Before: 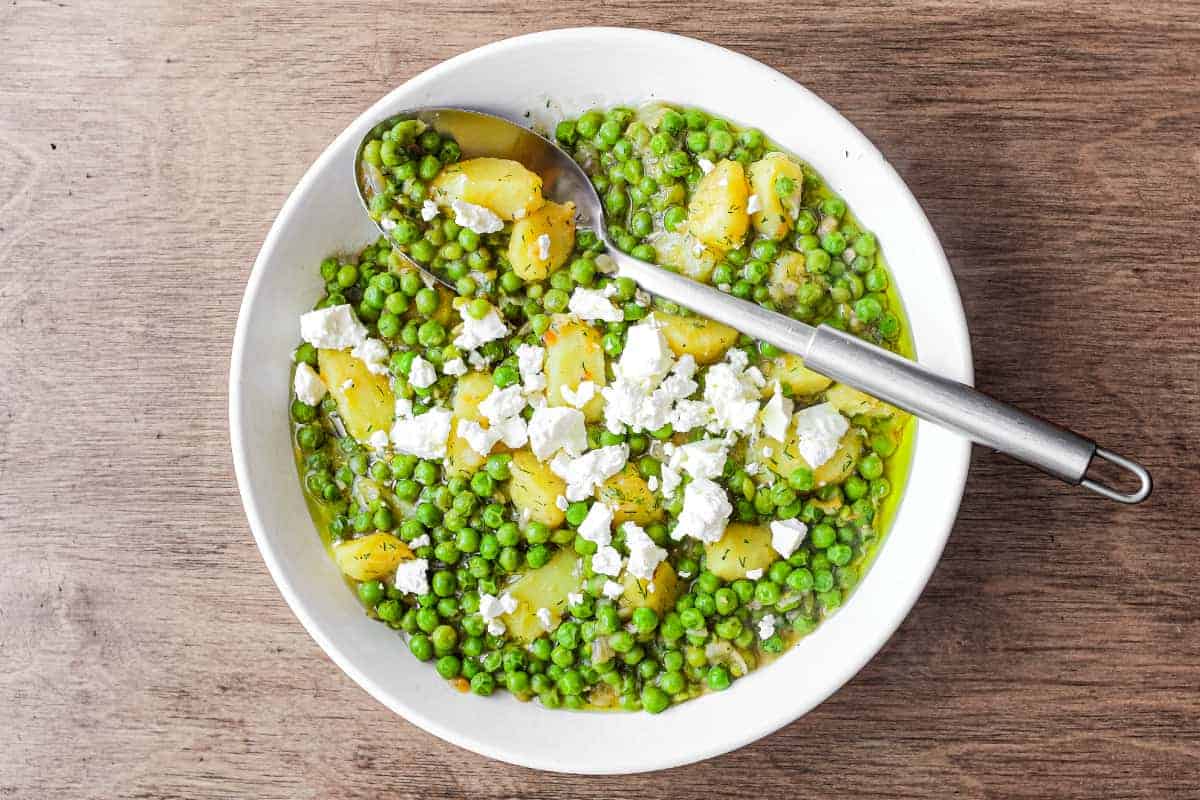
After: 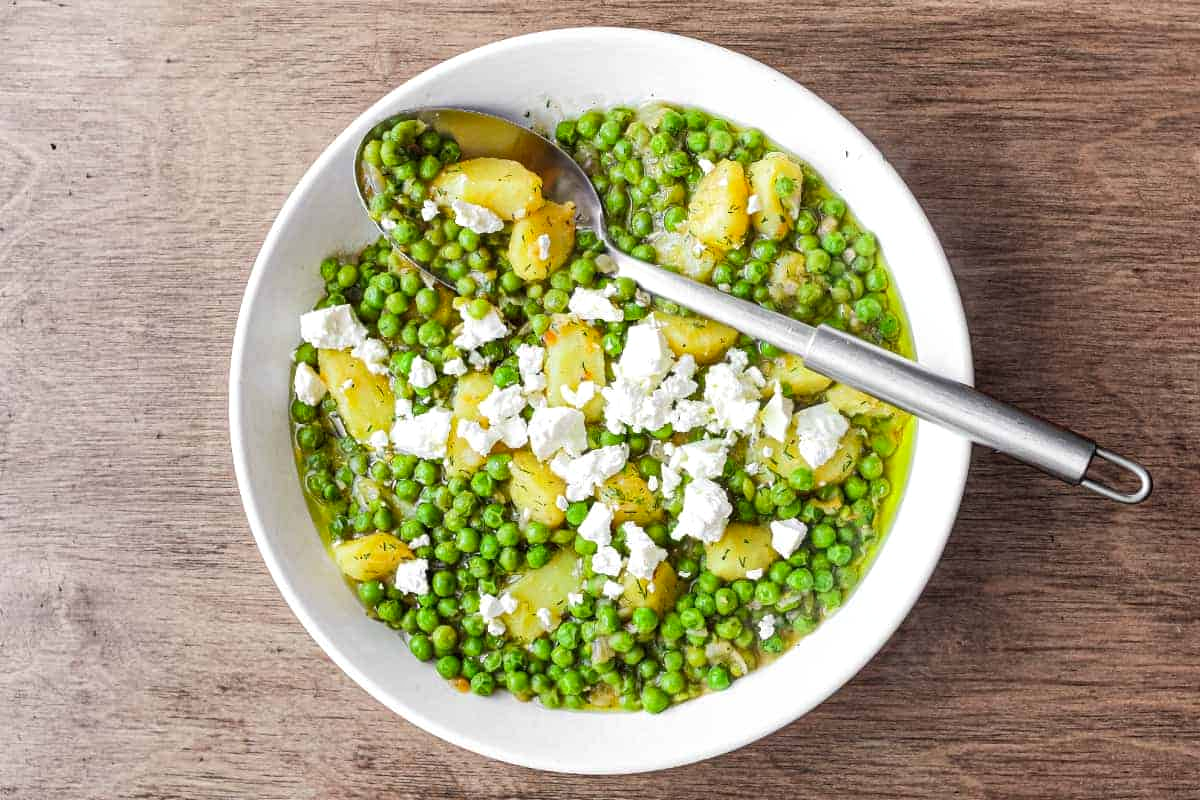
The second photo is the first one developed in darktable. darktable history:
shadows and highlights: shadows 35, highlights -35, soften with gaussian
exposure: exposure 0.081 EV, compensate highlight preservation false
